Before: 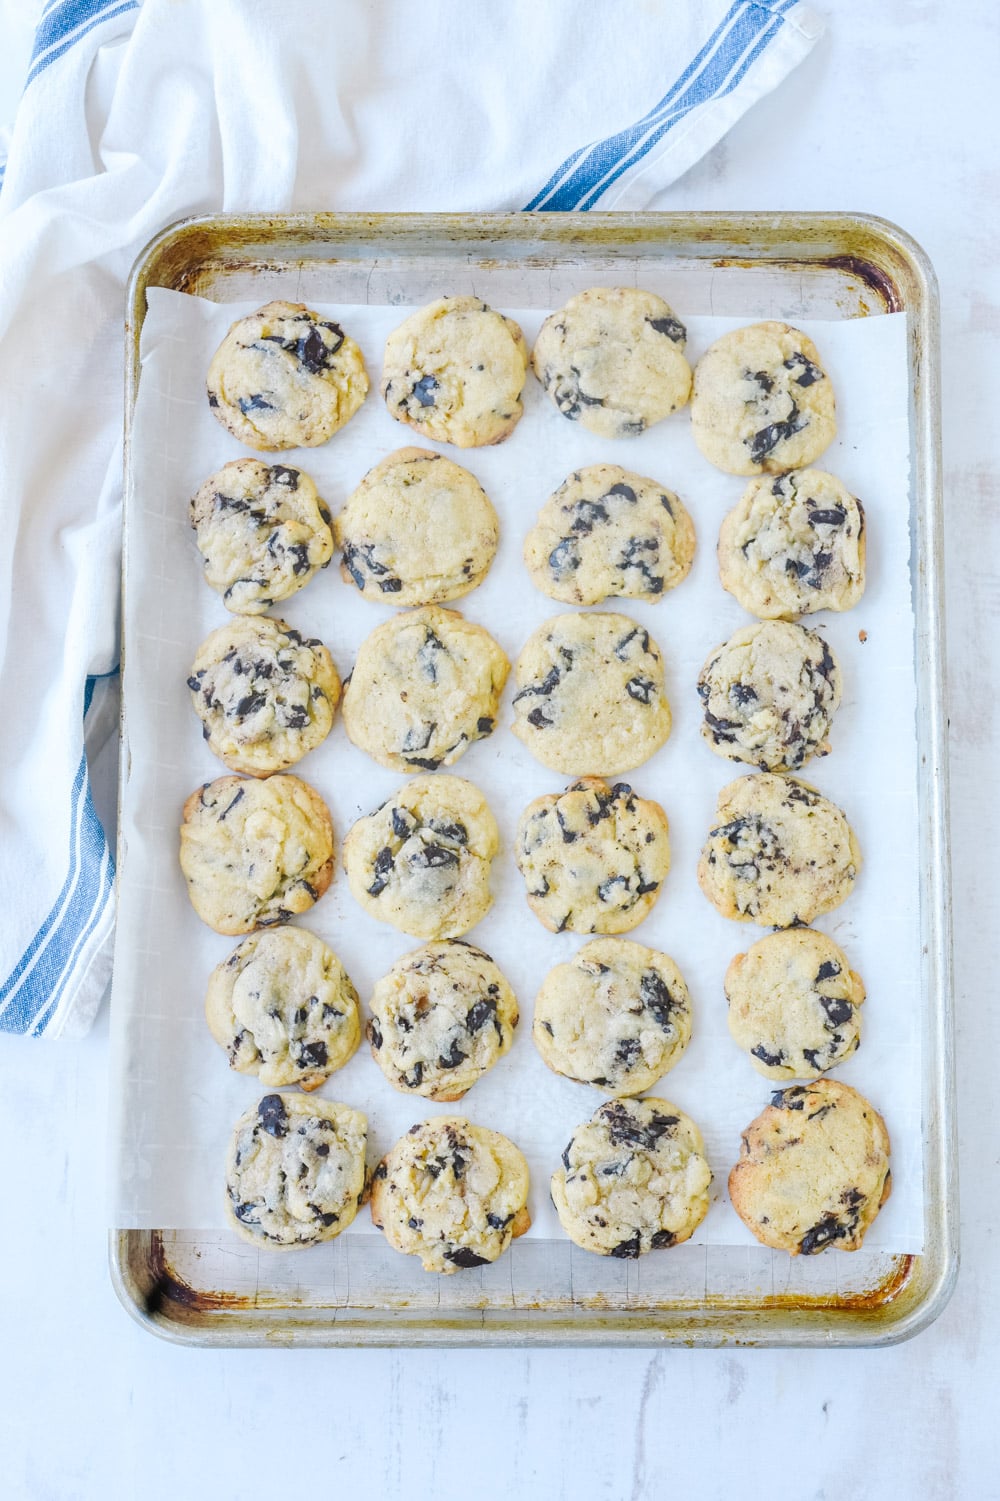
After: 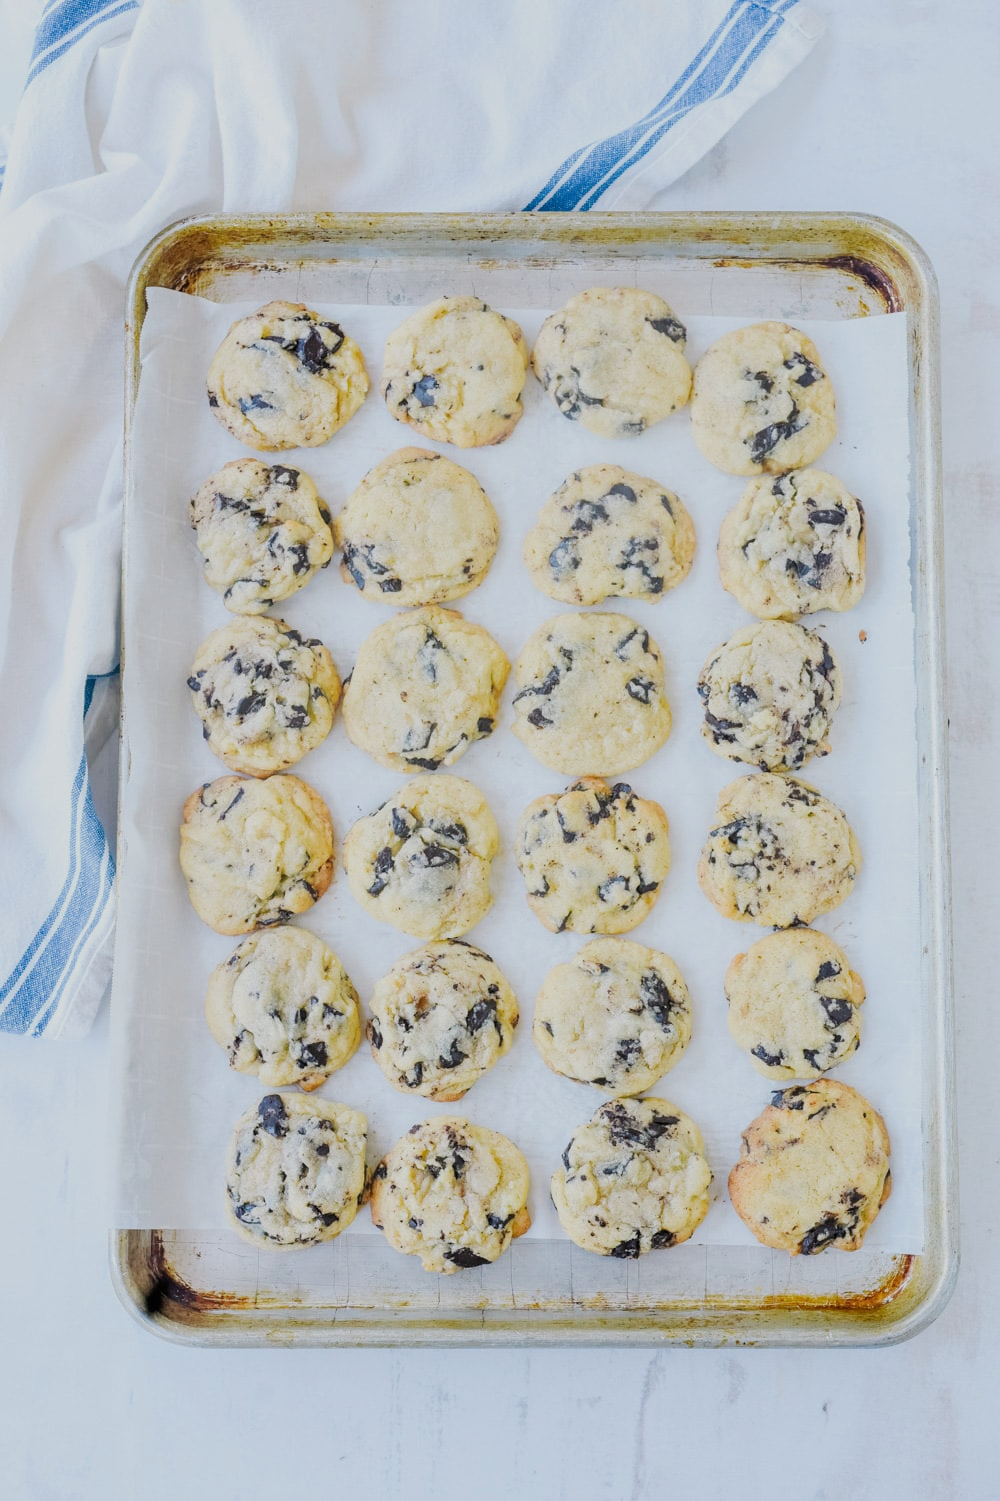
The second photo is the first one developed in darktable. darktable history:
filmic rgb: black relative exposure -8.01 EV, white relative exposure 4.02 EV, hardness 4.14
